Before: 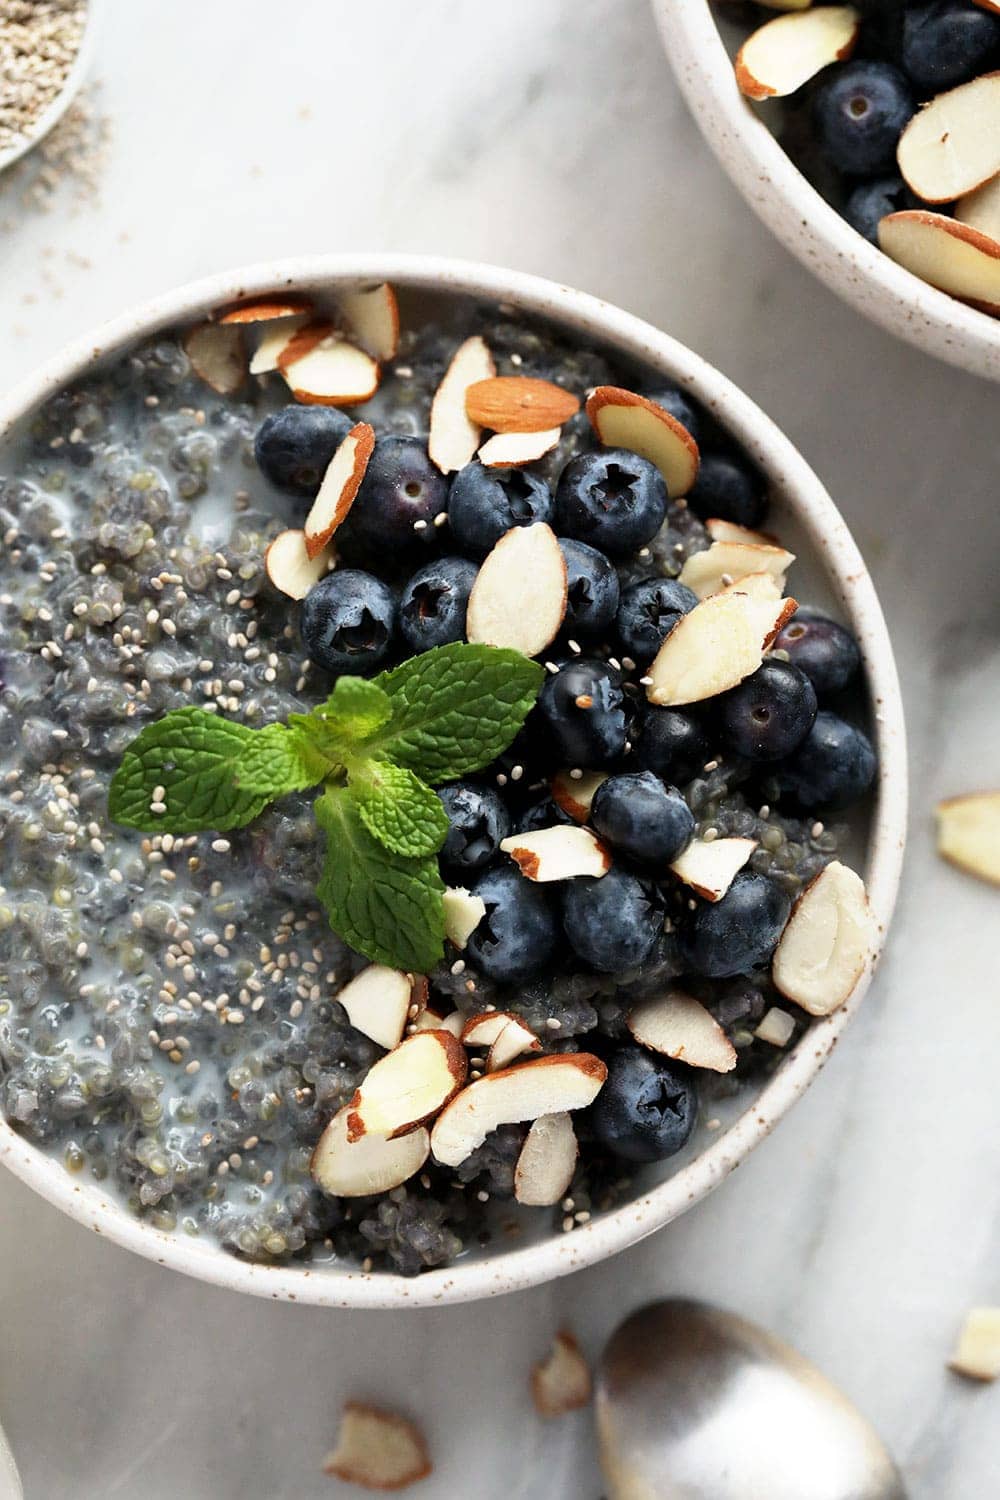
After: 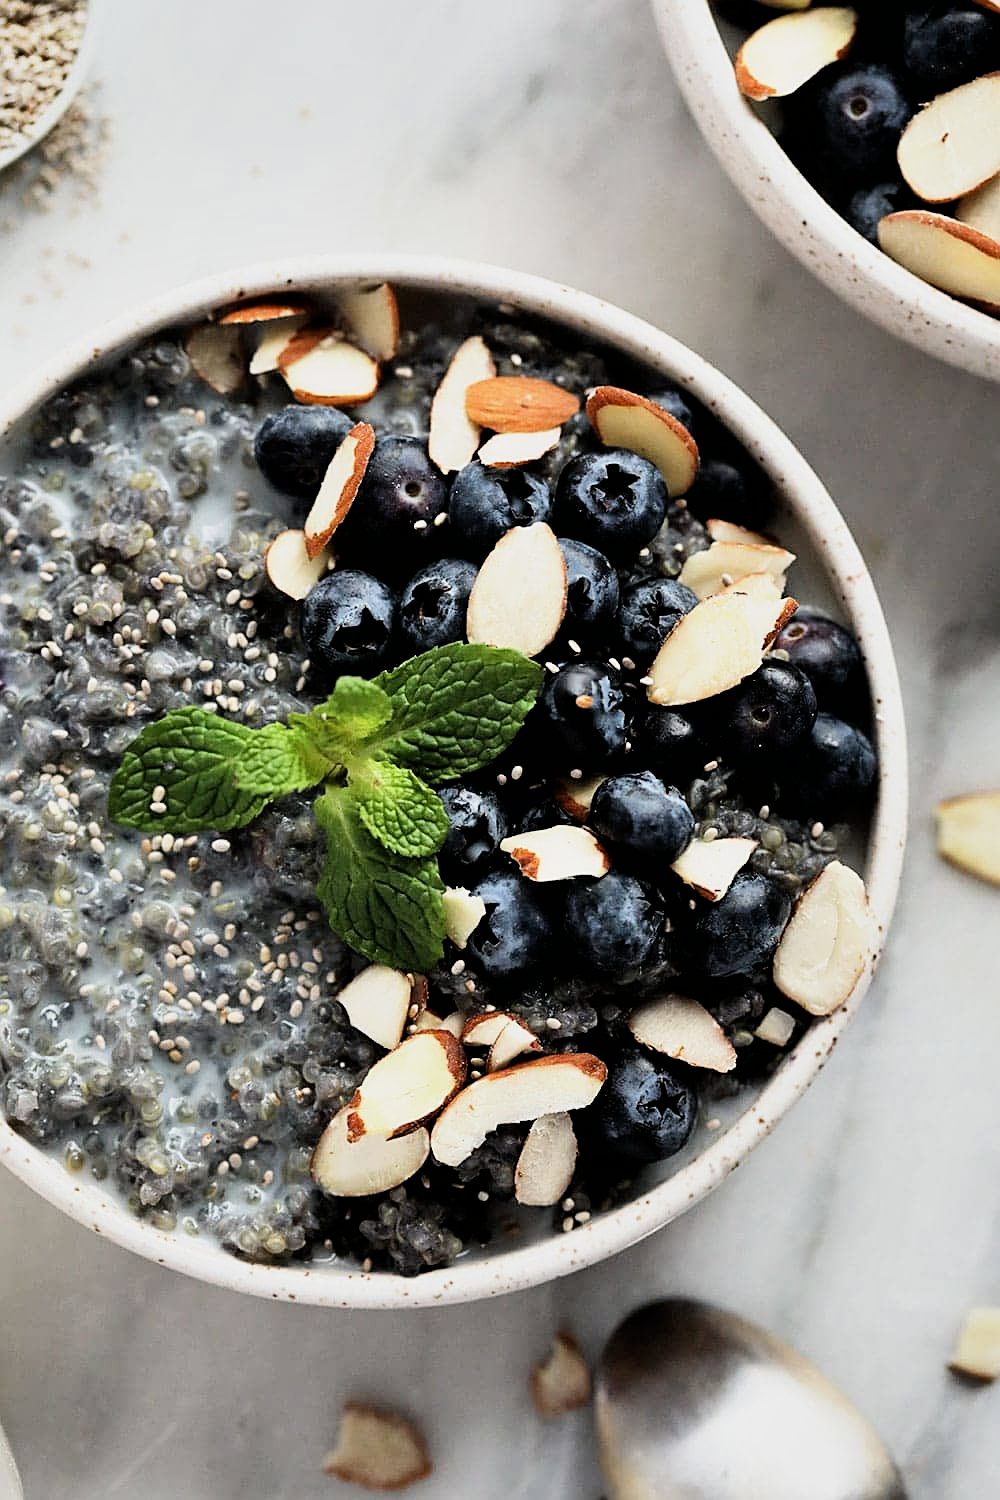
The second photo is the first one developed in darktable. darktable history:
shadows and highlights: soften with gaussian
filmic rgb: black relative exposure -16 EV, white relative exposure 6.29 EV, hardness 5.1, contrast 1.35
sharpen: on, module defaults
